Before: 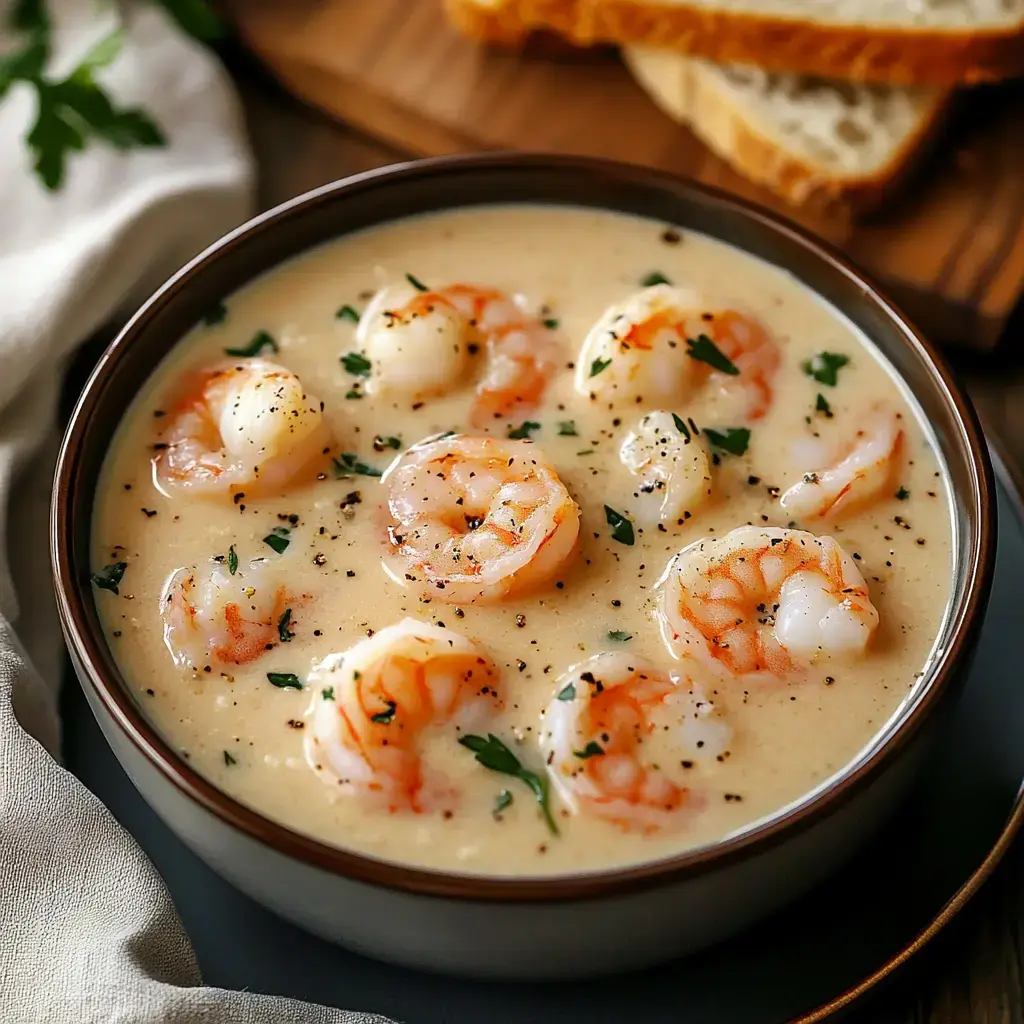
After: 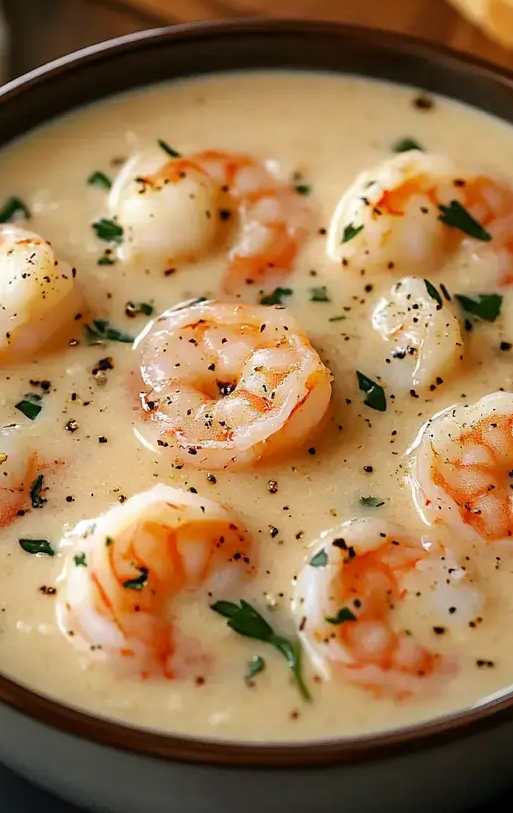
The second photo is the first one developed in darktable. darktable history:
crop and rotate: angle 0.024°, left 24.23%, top 13.119%, right 25.578%, bottom 7.44%
